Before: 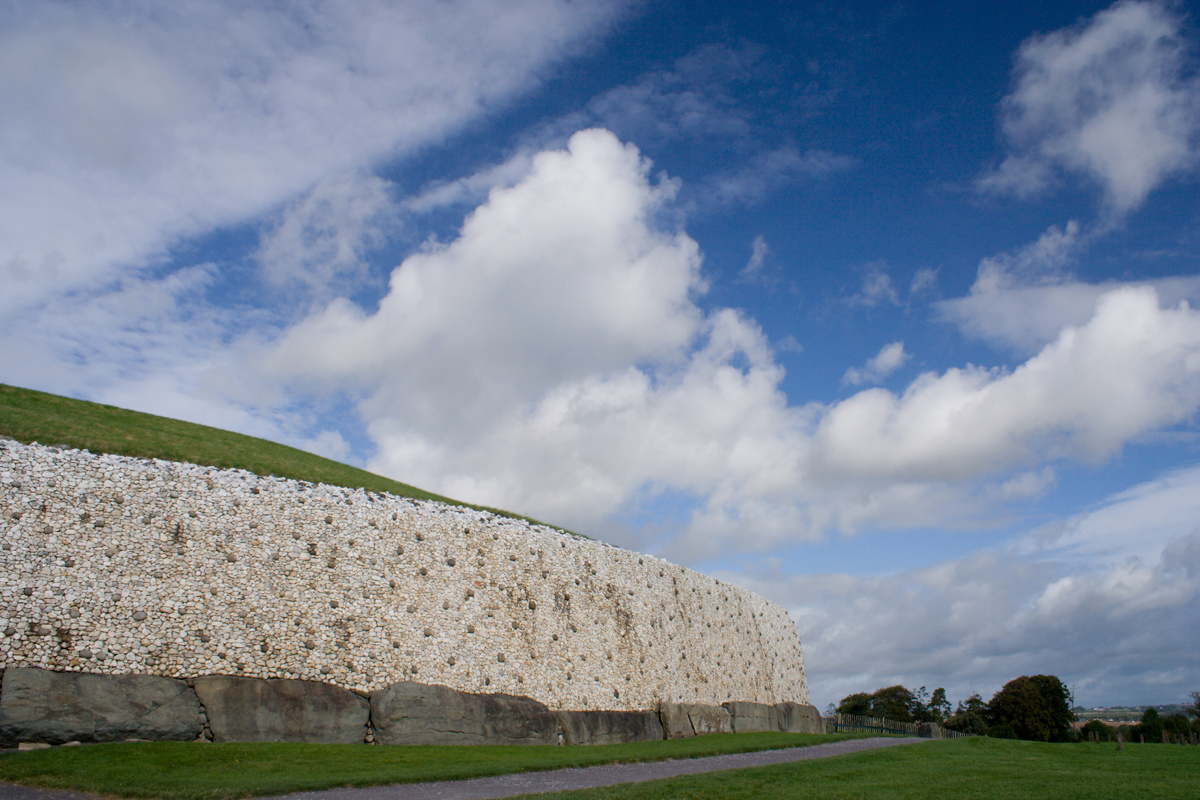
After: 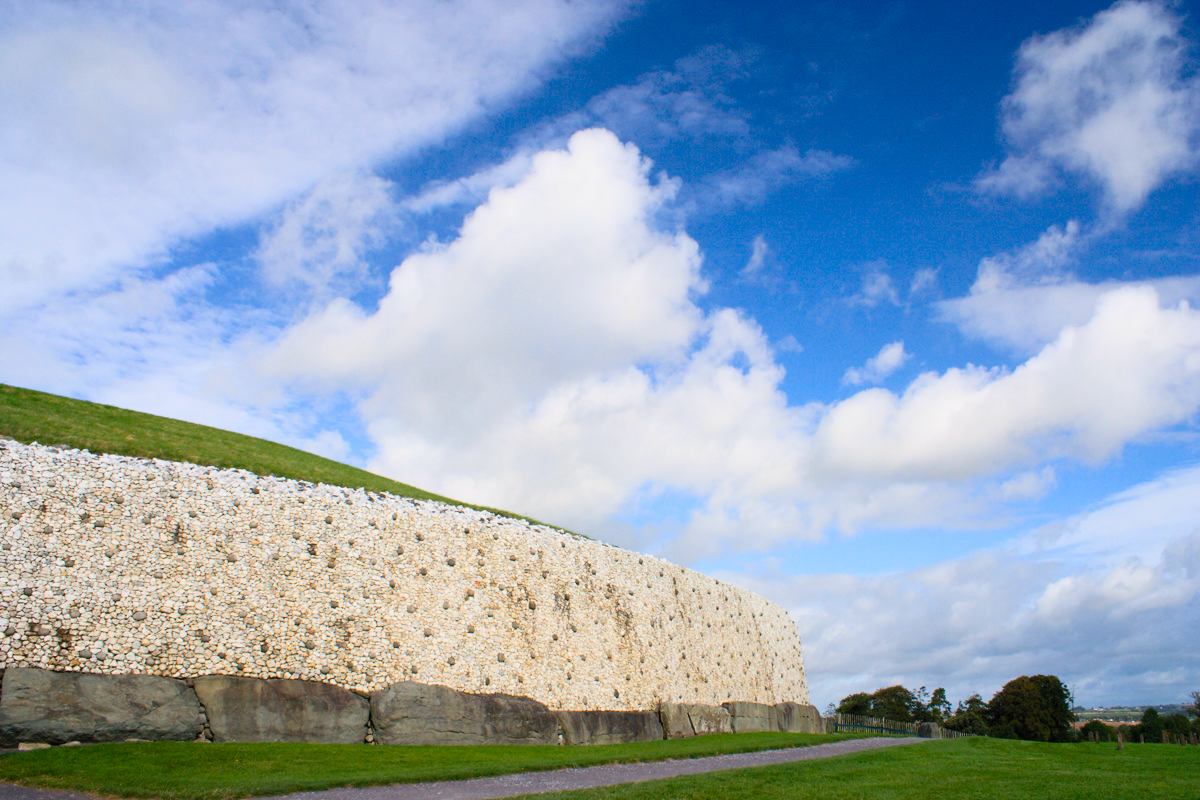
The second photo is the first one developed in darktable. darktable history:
color correction: highlights b* 2.96
color balance rgb: shadows lift › hue 87.52°, perceptual saturation grading › global saturation -0.1%, global vibrance 20%
contrast brightness saturation: contrast 0.238, brightness 0.261, saturation 0.384
